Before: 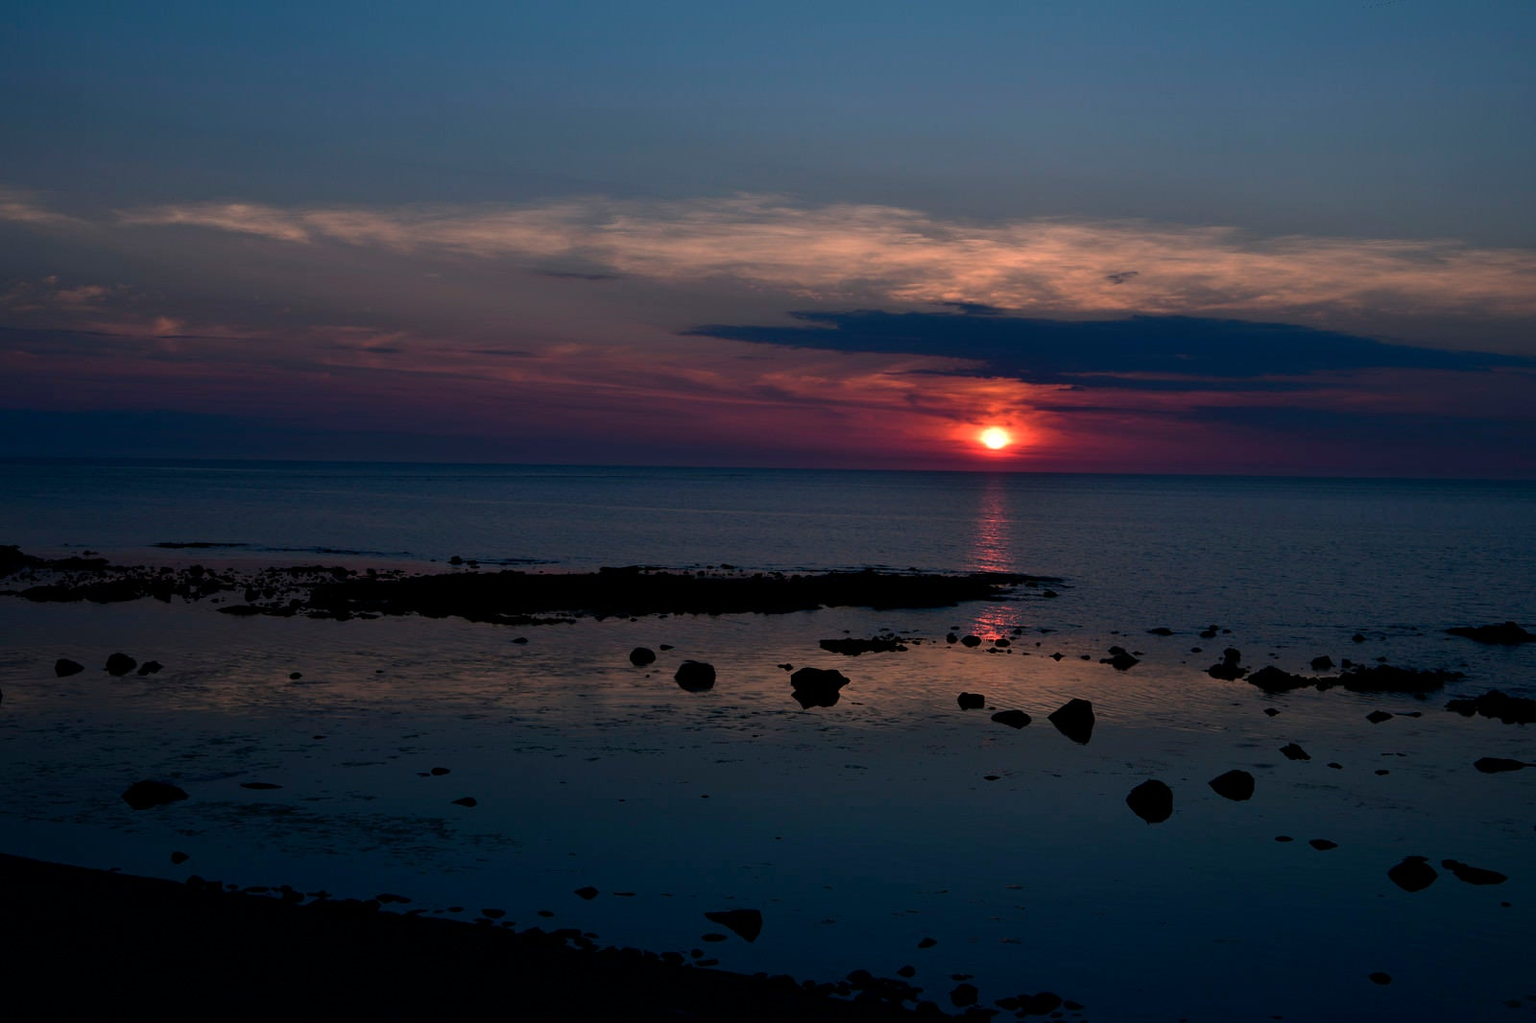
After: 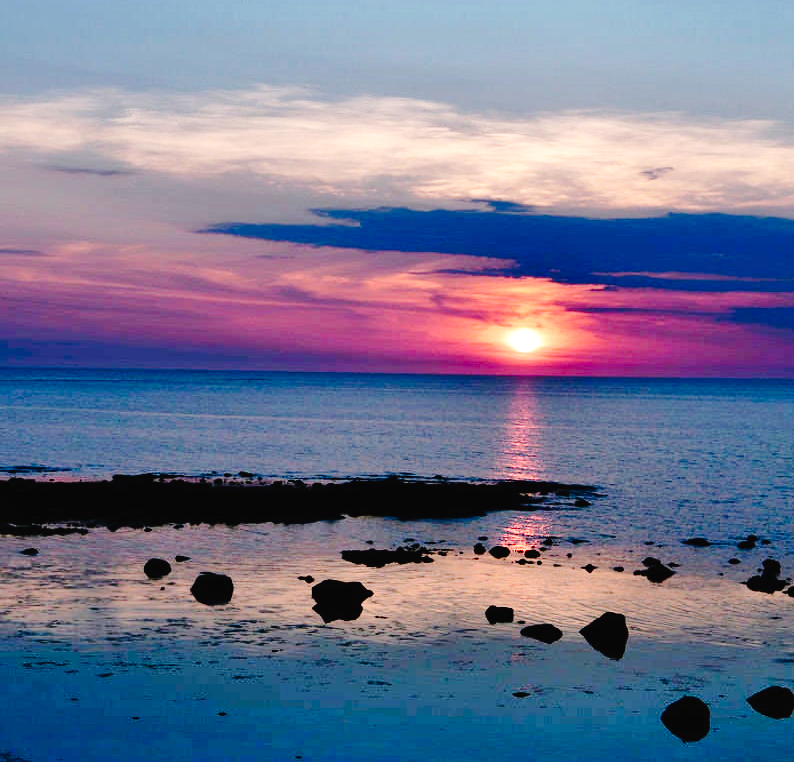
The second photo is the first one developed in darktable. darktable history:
crop: left 32.015%, top 10.972%, right 18.335%, bottom 17.498%
shadows and highlights: low approximation 0.01, soften with gaussian
tone curve: curves: ch0 [(0, 0) (0.003, 0.015) (0.011, 0.021) (0.025, 0.032) (0.044, 0.046) (0.069, 0.062) (0.1, 0.08) (0.136, 0.117) (0.177, 0.165) (0.224, 0.221) (0.277, 0.298) (0.335, 0.385) (0.399, 0.469) (0.468, 0.558) (0.543, 0.637) (0.623, 0.708) (0.709, 0.771) (0.801, 0.84) (0.898, 0.907) (1, 1)], preserve colors none
exposure: black level correction 0, exposure 0.698 EV, compensate highlight preservation false
base curve: curves: ch0 [(0, 0) (0.012, 0.01) (0.073, 0.168) (0.31, 0.711) (0.645, 0.957) (1, 1)], preserve colors none
